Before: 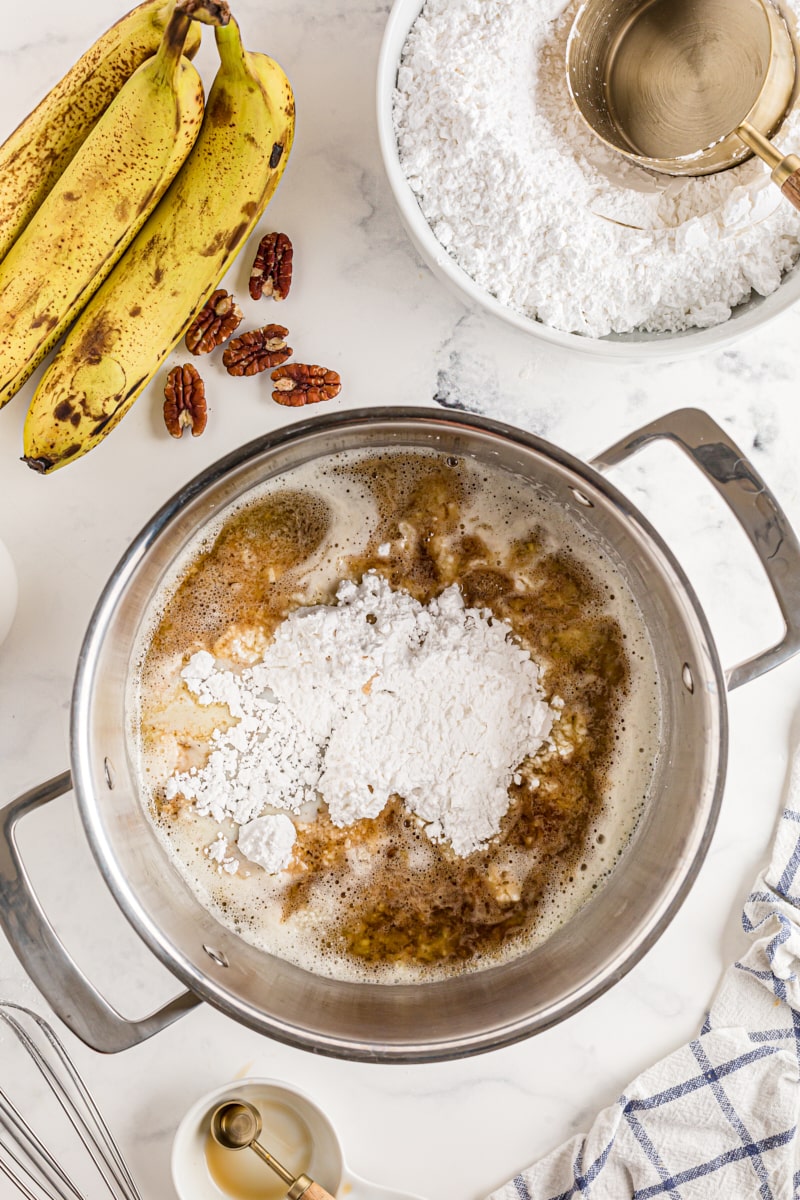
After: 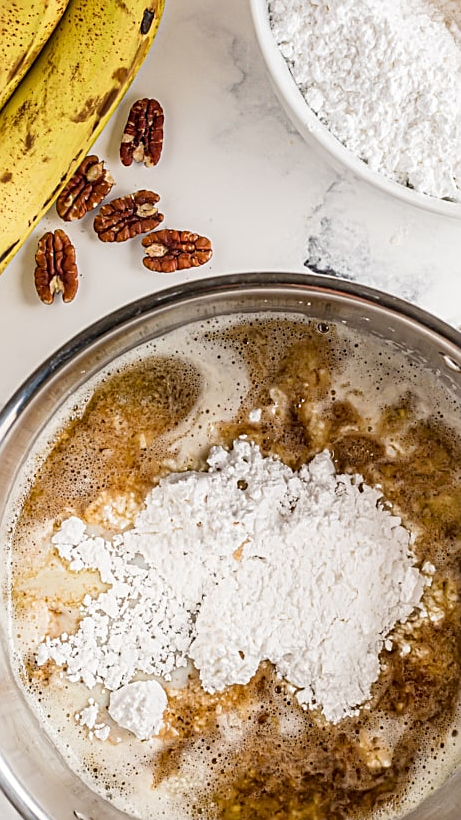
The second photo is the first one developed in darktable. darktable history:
crop: left 16.206%, top 11.195%, right 26.046%, bottom 20.411%
sharpen: on, module defaults
